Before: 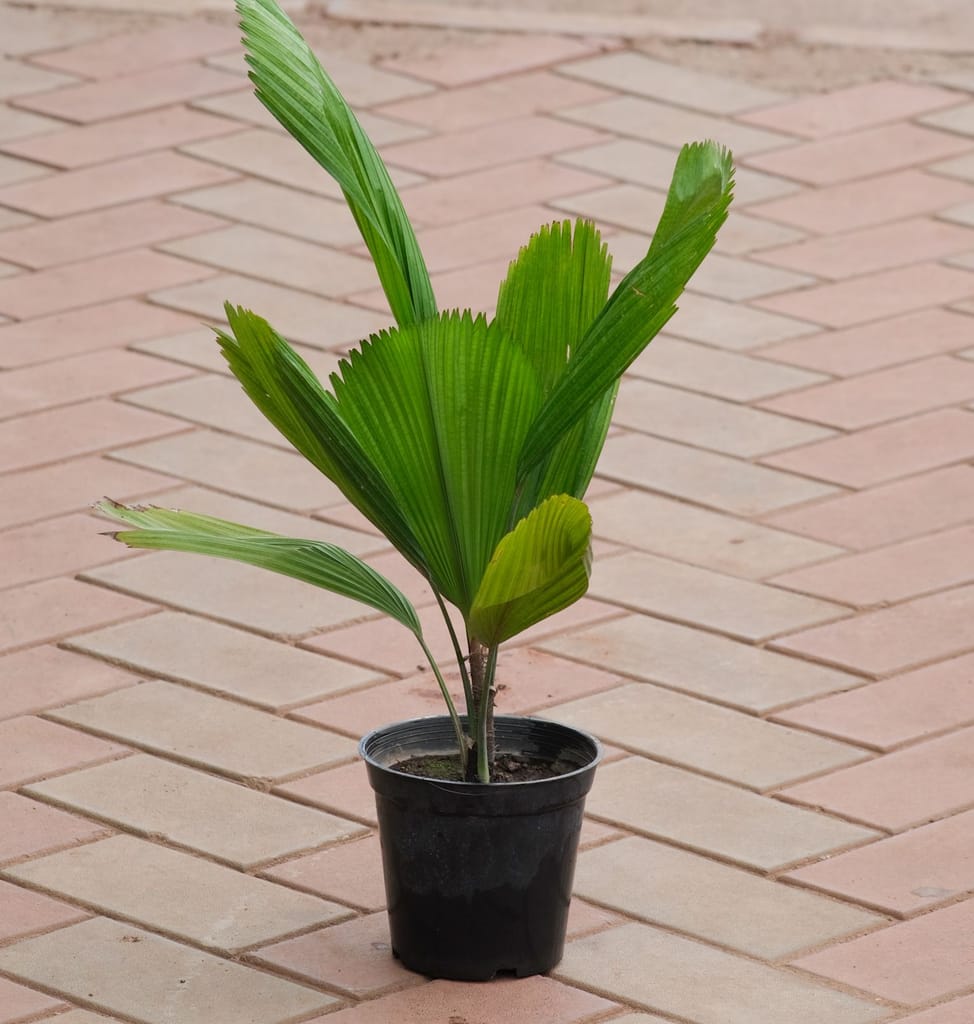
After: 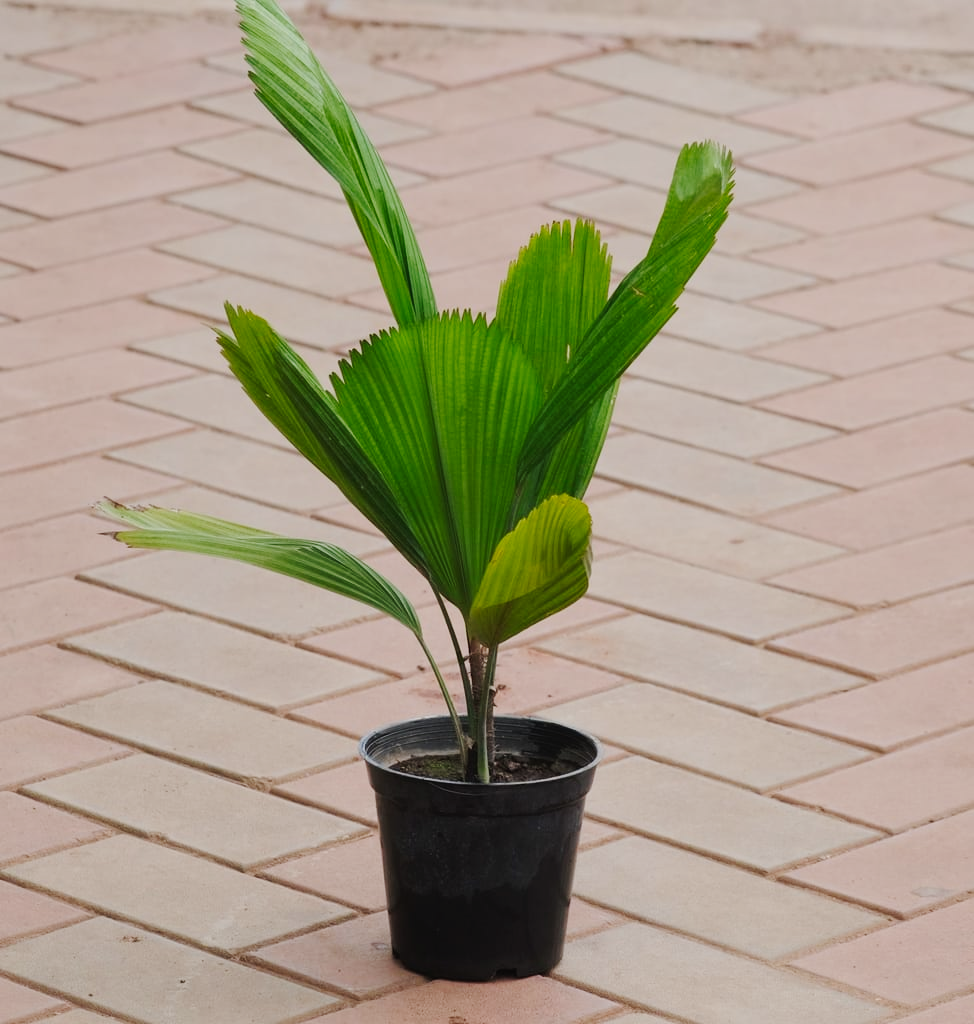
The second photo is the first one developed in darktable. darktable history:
tone curve: curves: ch0 [(0, 0.018) (0.036, 0.038) (0.15, 0.131) (0.27, 0.247) (0.528, 0.554) (0.761, 0.761) (1, 0.919)]; ch1 [(0, 0) (0.179, 0.173) (0.322, 0.32) (0.429, 0.431) (0.502, 0.5) (0.519, 0.522) (0.562, 0.588) (0.625, 0.67) (0.711, 0.745) (1, 1)]; ch2 [(0, 0) (0.29, 0.295) (0.404, 0.436) (0.497, 0.499) (0.521, 0.523) (0.561, 0.605) (0.657, 0.655) (0.712, 0.764) (1, 1)], preserve colors none
